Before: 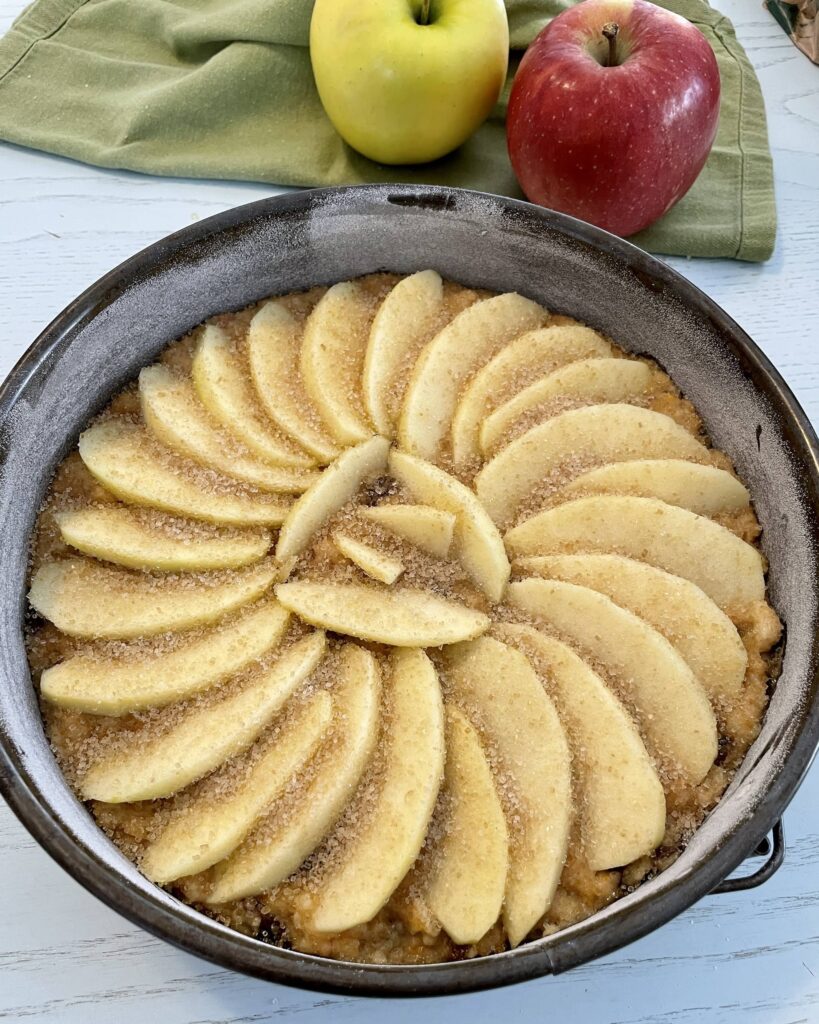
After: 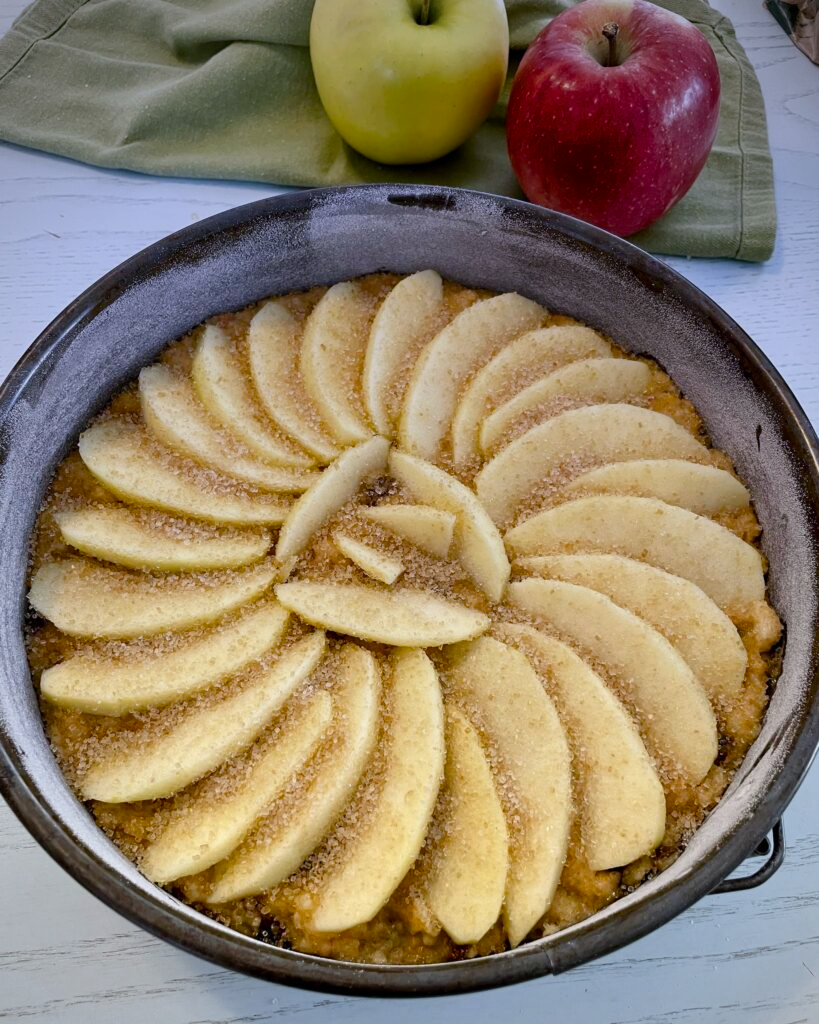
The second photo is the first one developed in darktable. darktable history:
graduated density: hue 238.83°, saturation 50%
vignetting: fall-off radius 60.92%
color balance rgb: perceptual saturation grading › global saturation 20%, perceptual saturation grading › highlights -25%, perceptual saturation grading › shadows 50%
